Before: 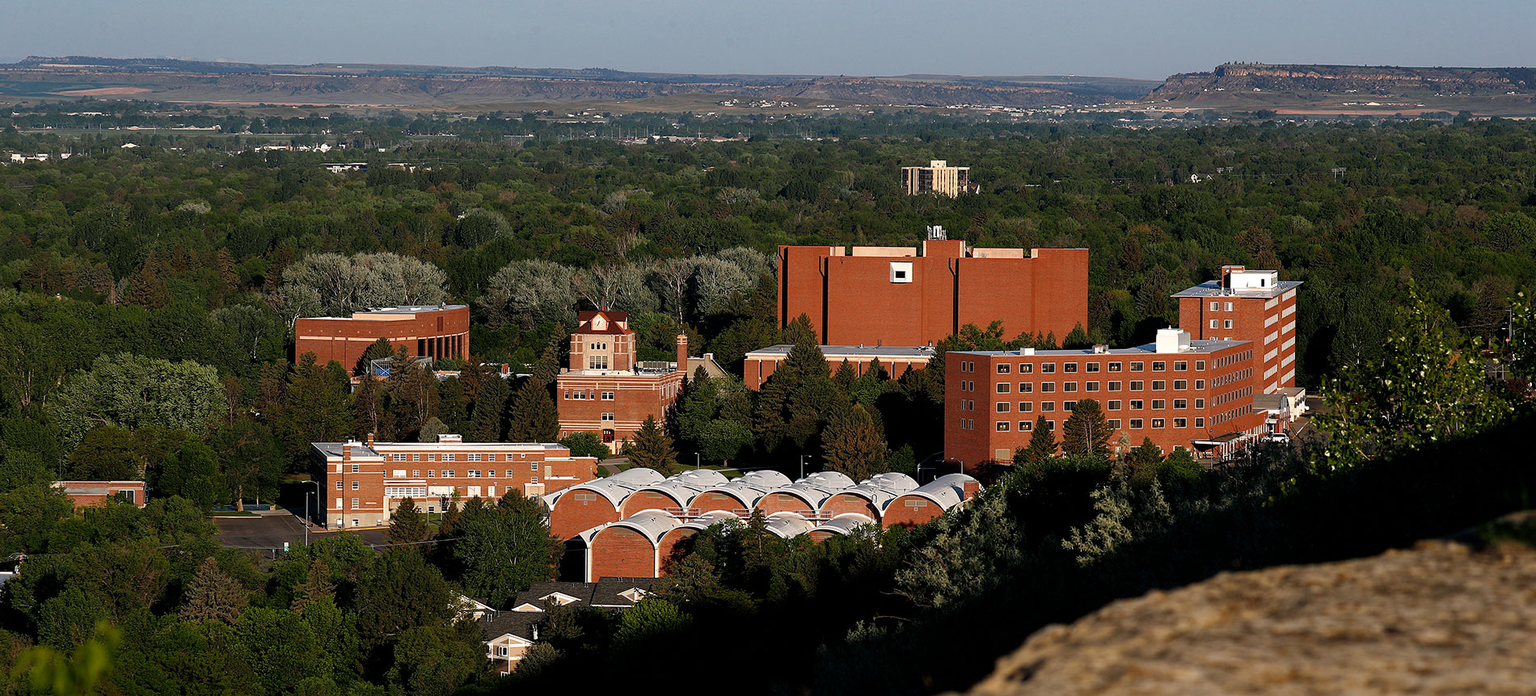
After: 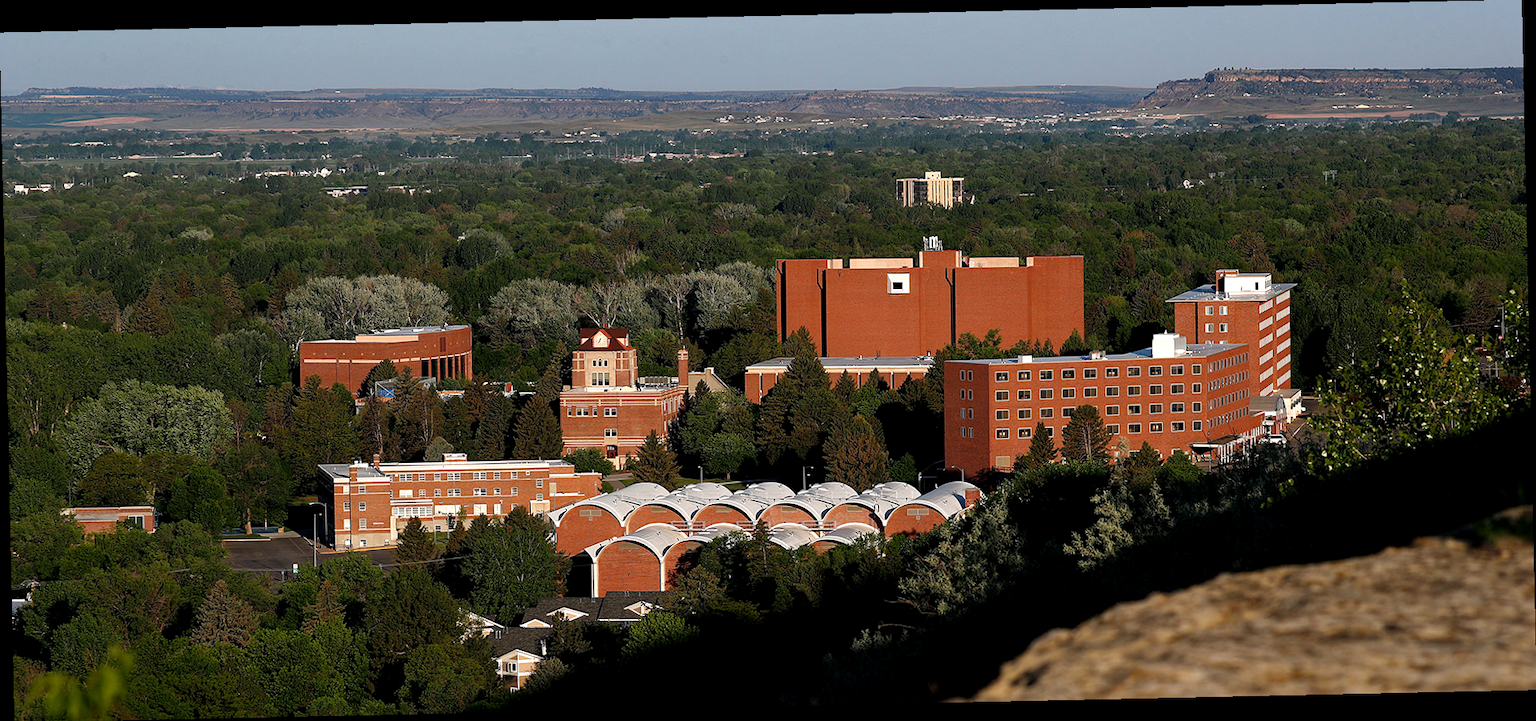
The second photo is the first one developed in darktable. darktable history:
rotate and perspective: rotation -1.24°, automatic cropping off
exposure: black level correction 0.001, exposure 0.14 EV, compensate highlight preservation false
